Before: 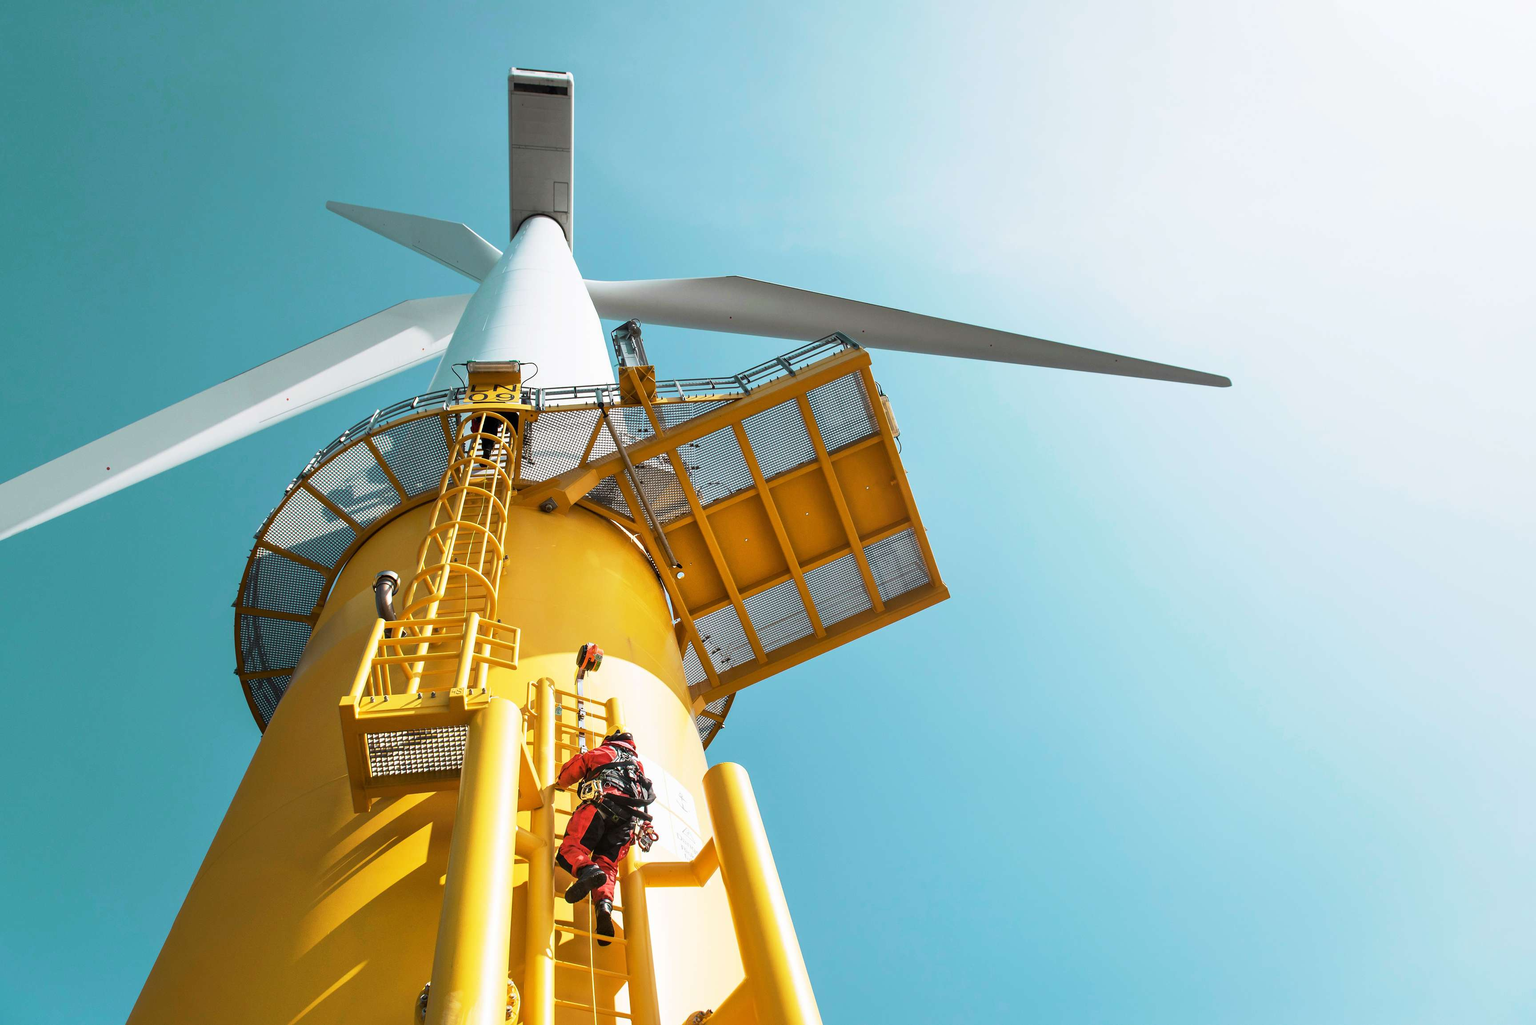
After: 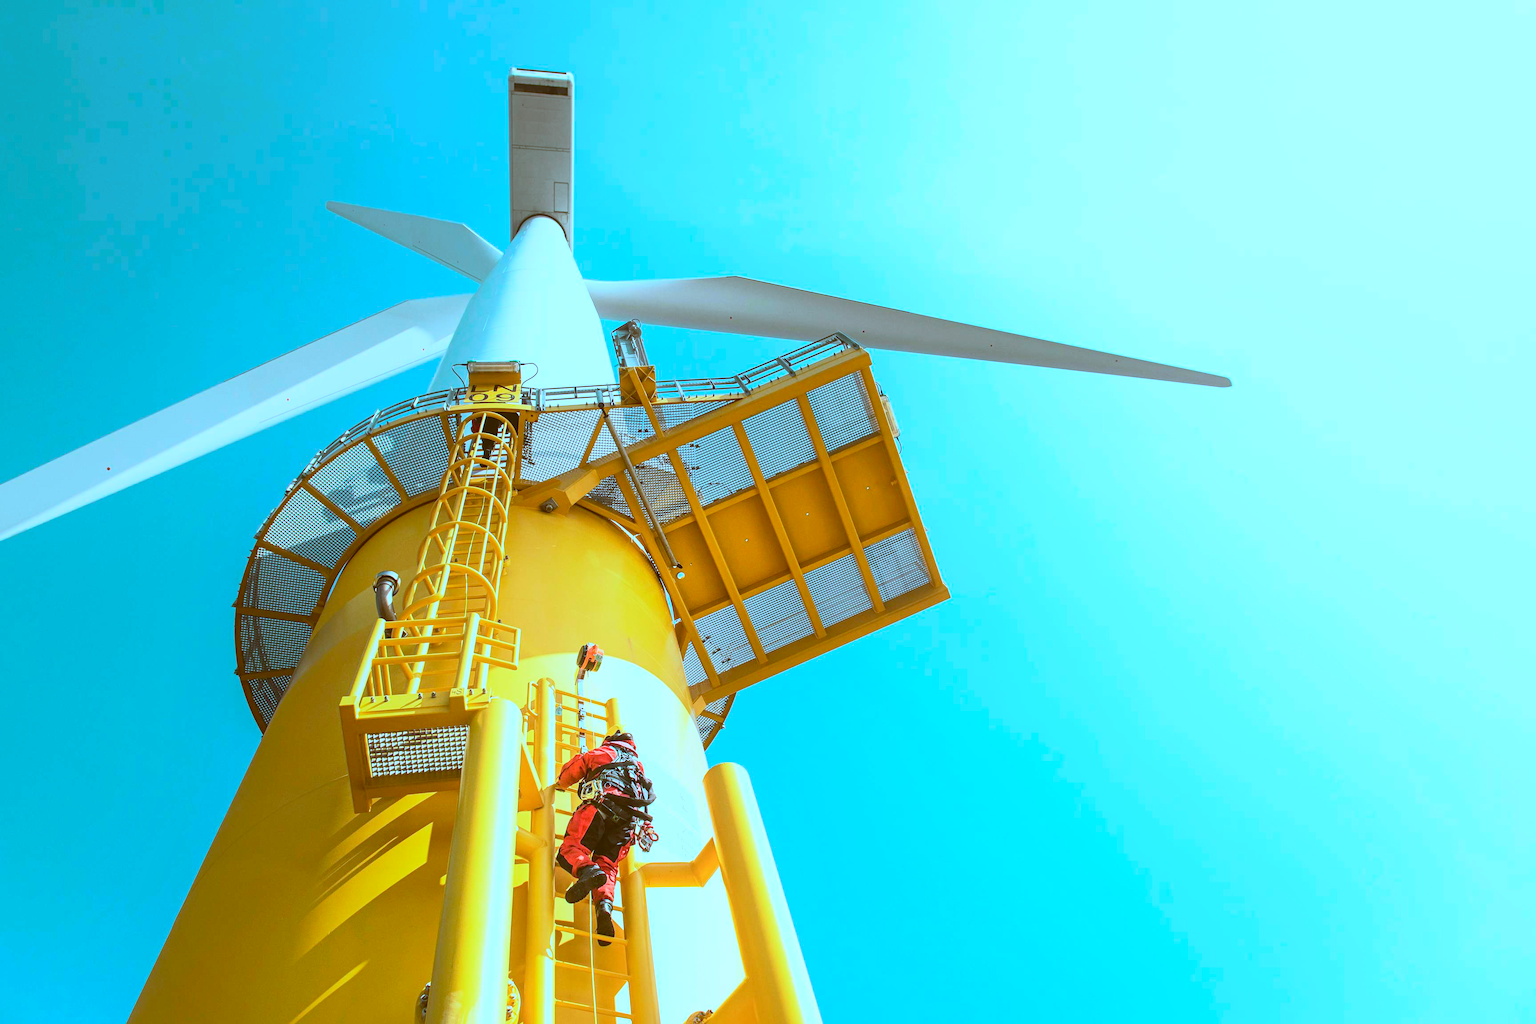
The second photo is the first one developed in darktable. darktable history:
white balance: red 0.931, blue 1.11
contrast brightness saturation: contrast 0.2, brightness 0.16, saturation 0.22
color correction: highlights a* -14.62, highlights b* -16.22, shadows a* 10.12, shadows b* 29.4
contrast equalizer: y [[0.439, 0.44, 0.442, 0.457, 0.493, 0.498], [0.5 ×6], [0.5 ×6], [0 ×6], [0 ×6]]
